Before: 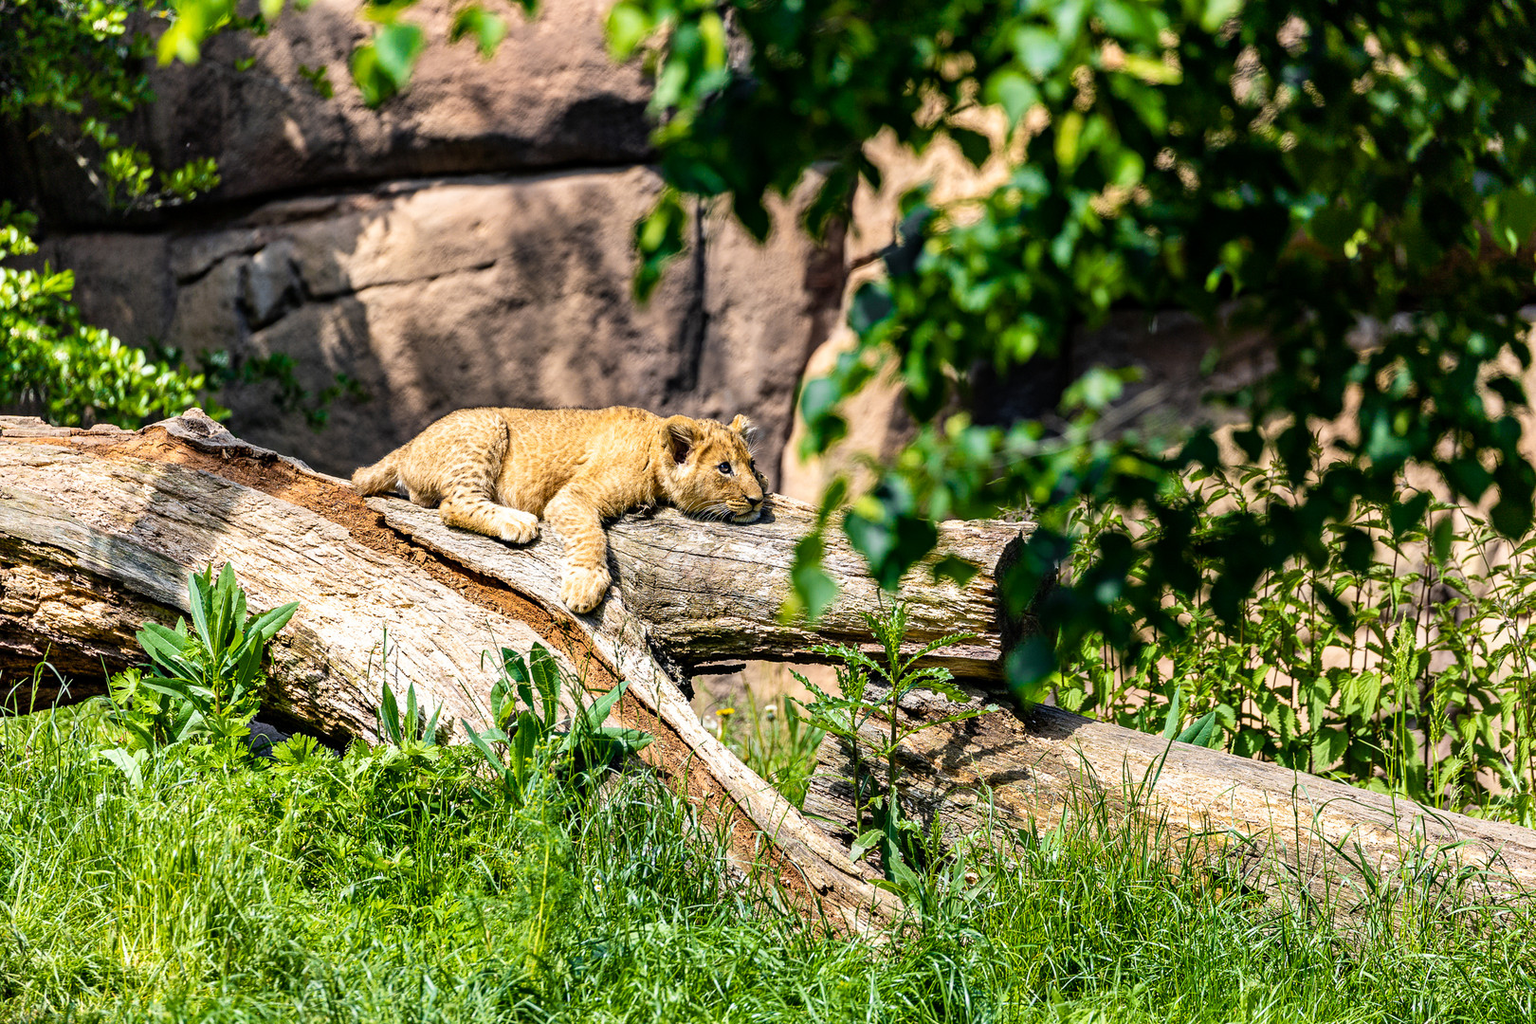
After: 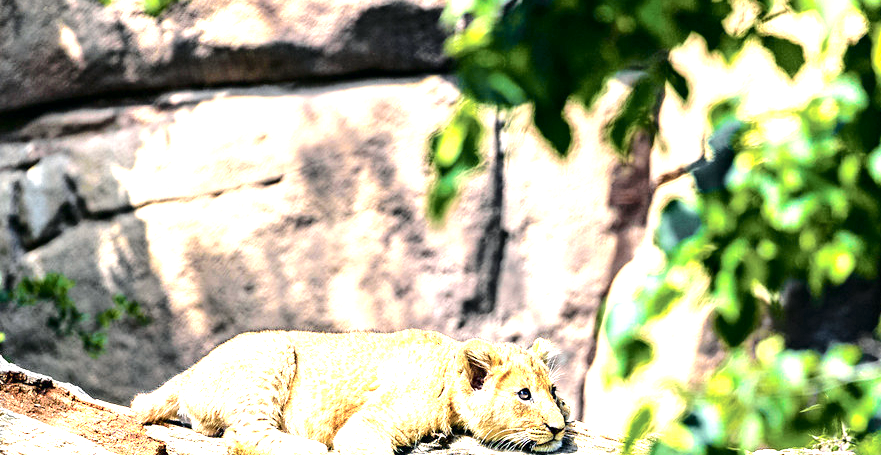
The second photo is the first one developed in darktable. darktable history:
tone curve: curves: ch0 [(0, 0) (0.081, 0.044) (0.185, 0.145) (0.283, 0.273) (0.405, 0.449) (0.495, 0.554) (0.686, 0.743) (0.826, 0.853) (0.978, 0.988)]; ch1 [(0, 0) (0.147, 0.166) (0.321, 0.362) (0.371, 0.402) (0.423, 0.426) (0.479, 0.472) (0.505, 0.497) (0.521, 0.506) (0.551, 0.546) (0.586, 0.571) (0.625, 0.638) (0.68, 0.715) (1, 1)]; ch2 [(0, 0) (0.346, 0.378) (0.404, 0.427) (0.502, 0.498) (0.531, 0.517) (0.547, 0.526) (0.582, 0.571) (0.629, 0.626) (0.717, 0.678) (1, 1)], color space Lab, independent channels, preserve colors none
crop: left 14.838%, top 9.216%, right 30.719%, bottom 48.648%
exposure: exposure 2.058 EV, compensate exposure bias true, compensate highlight preservation false
